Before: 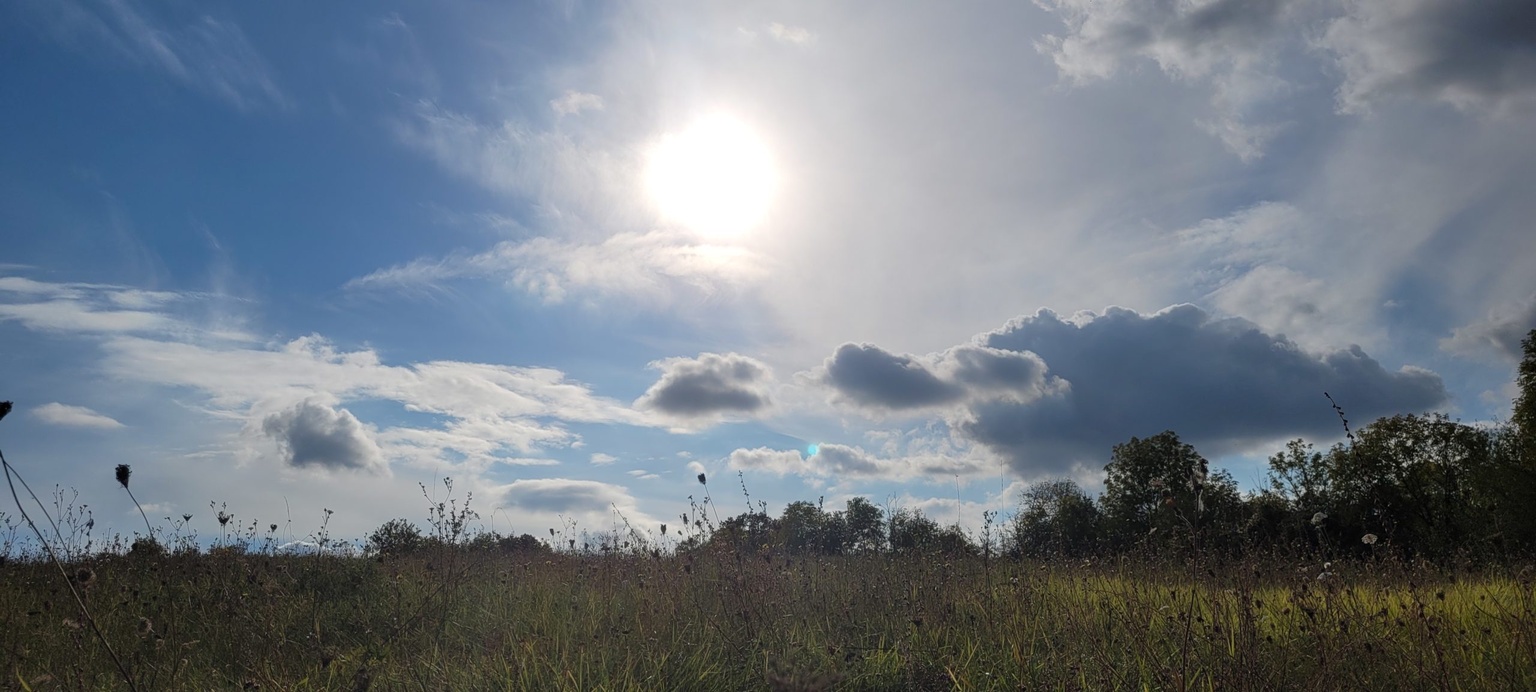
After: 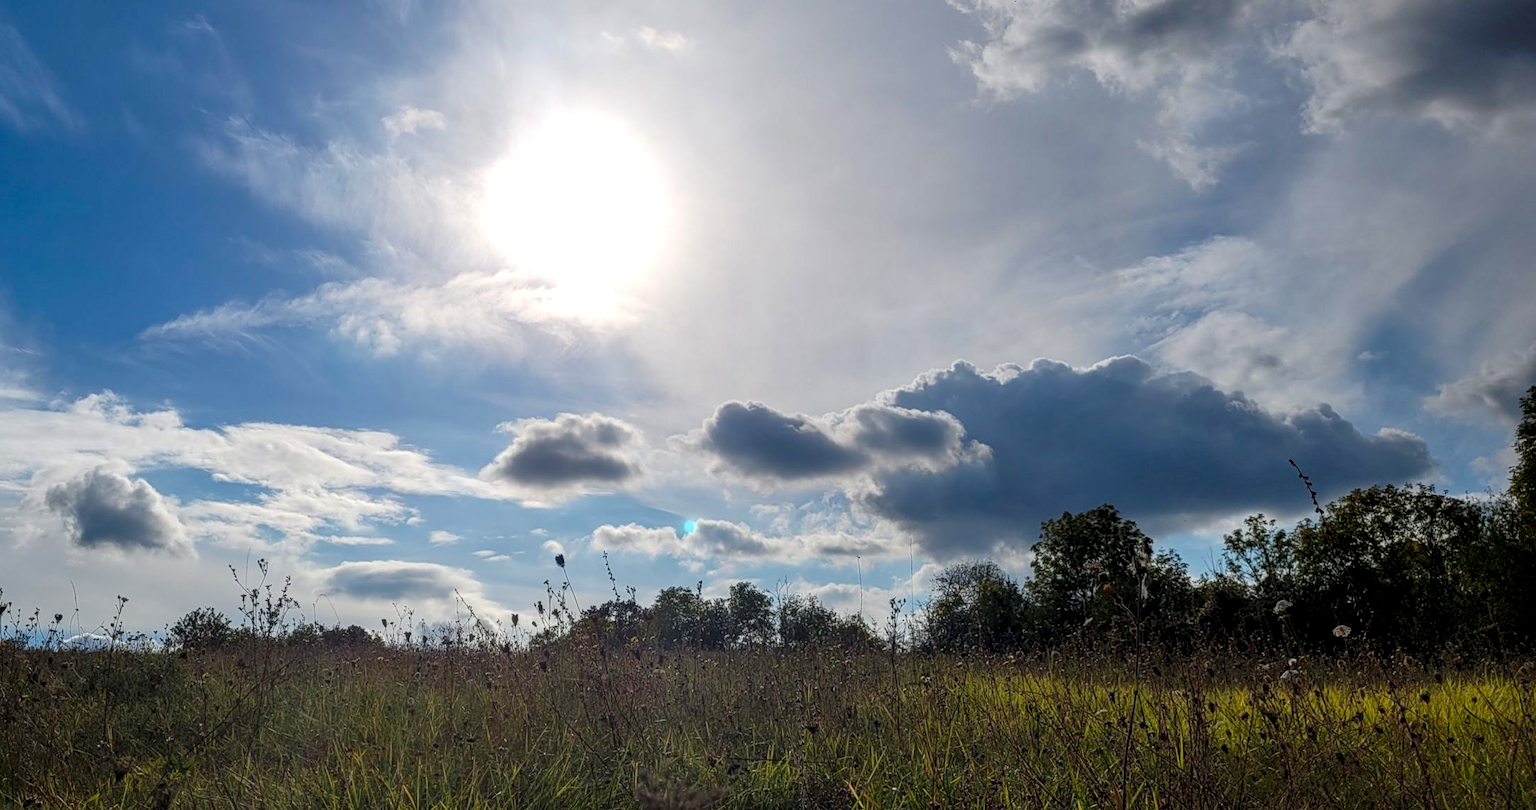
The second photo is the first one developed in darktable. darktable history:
color balance rgb: linear chroma grading › shadows 15.917%, perceptual saturation grading › global saturation 25.095%
crop and rotate: left 14.587%
local contrast: highlights 20%, detail 150%
